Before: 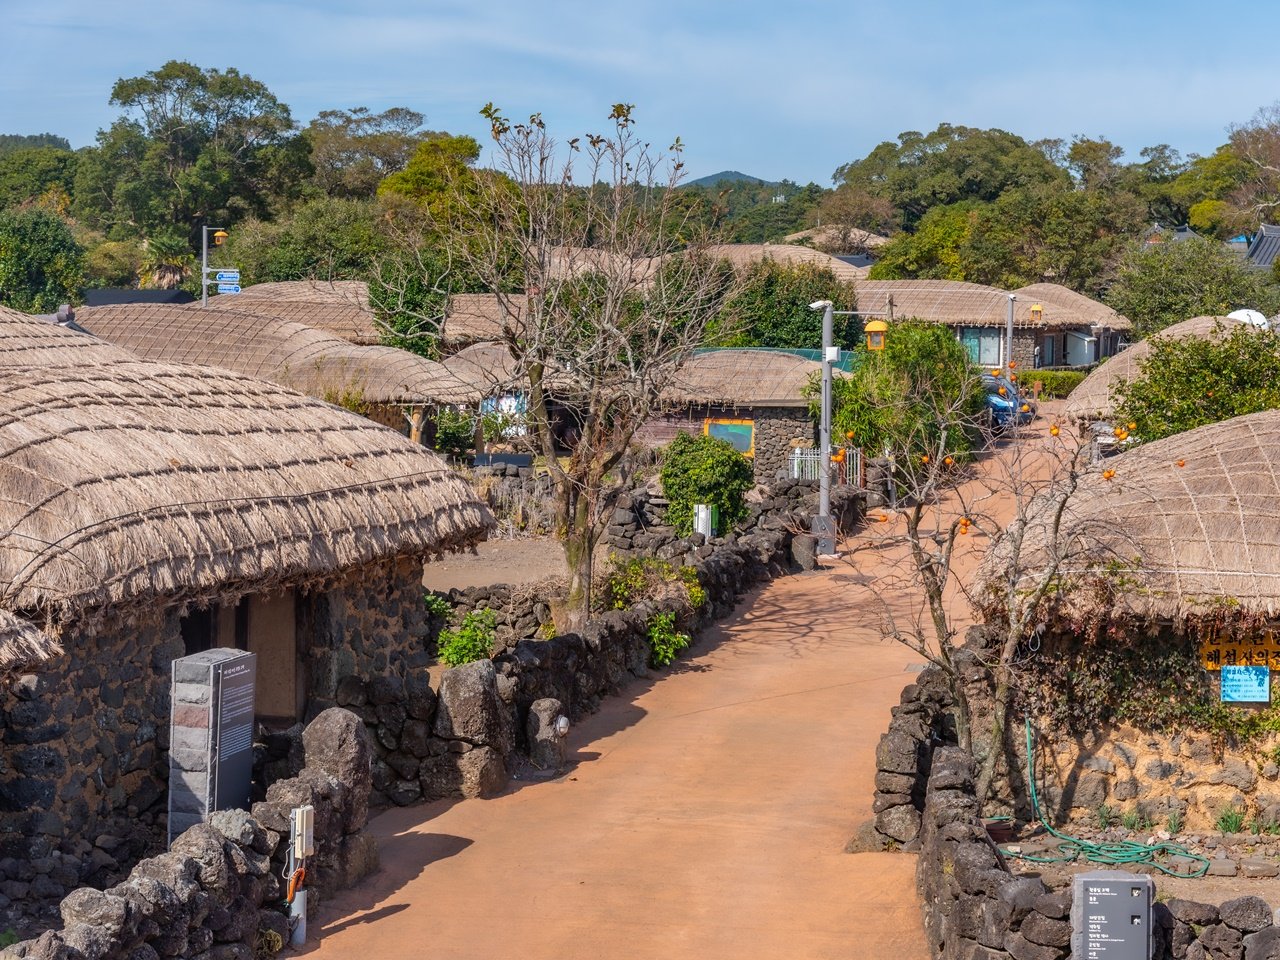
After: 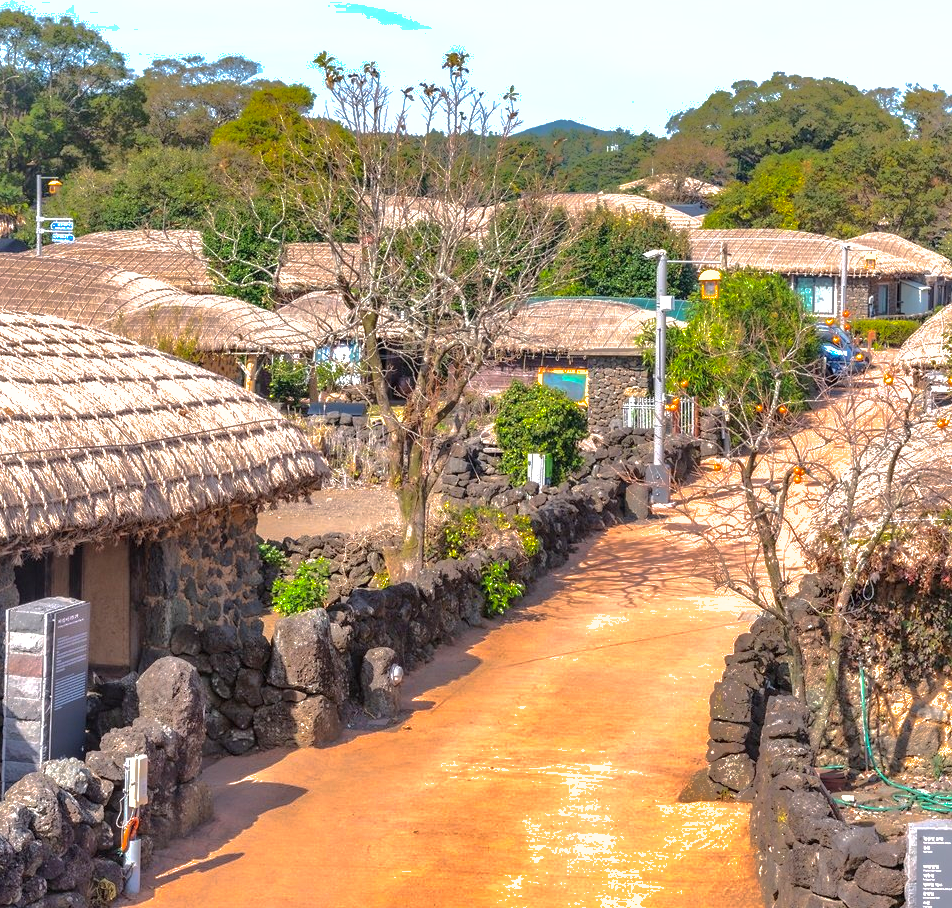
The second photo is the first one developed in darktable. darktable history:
crop and rotate: left 13.032%, top 5.321%, right 12.521%
shadows and highlights: shadows 24.99, highlights -70.8
exposure: black level correction 0, exposure 1.105 EV, compensate exposure bias true, compensate highlight preservation false
